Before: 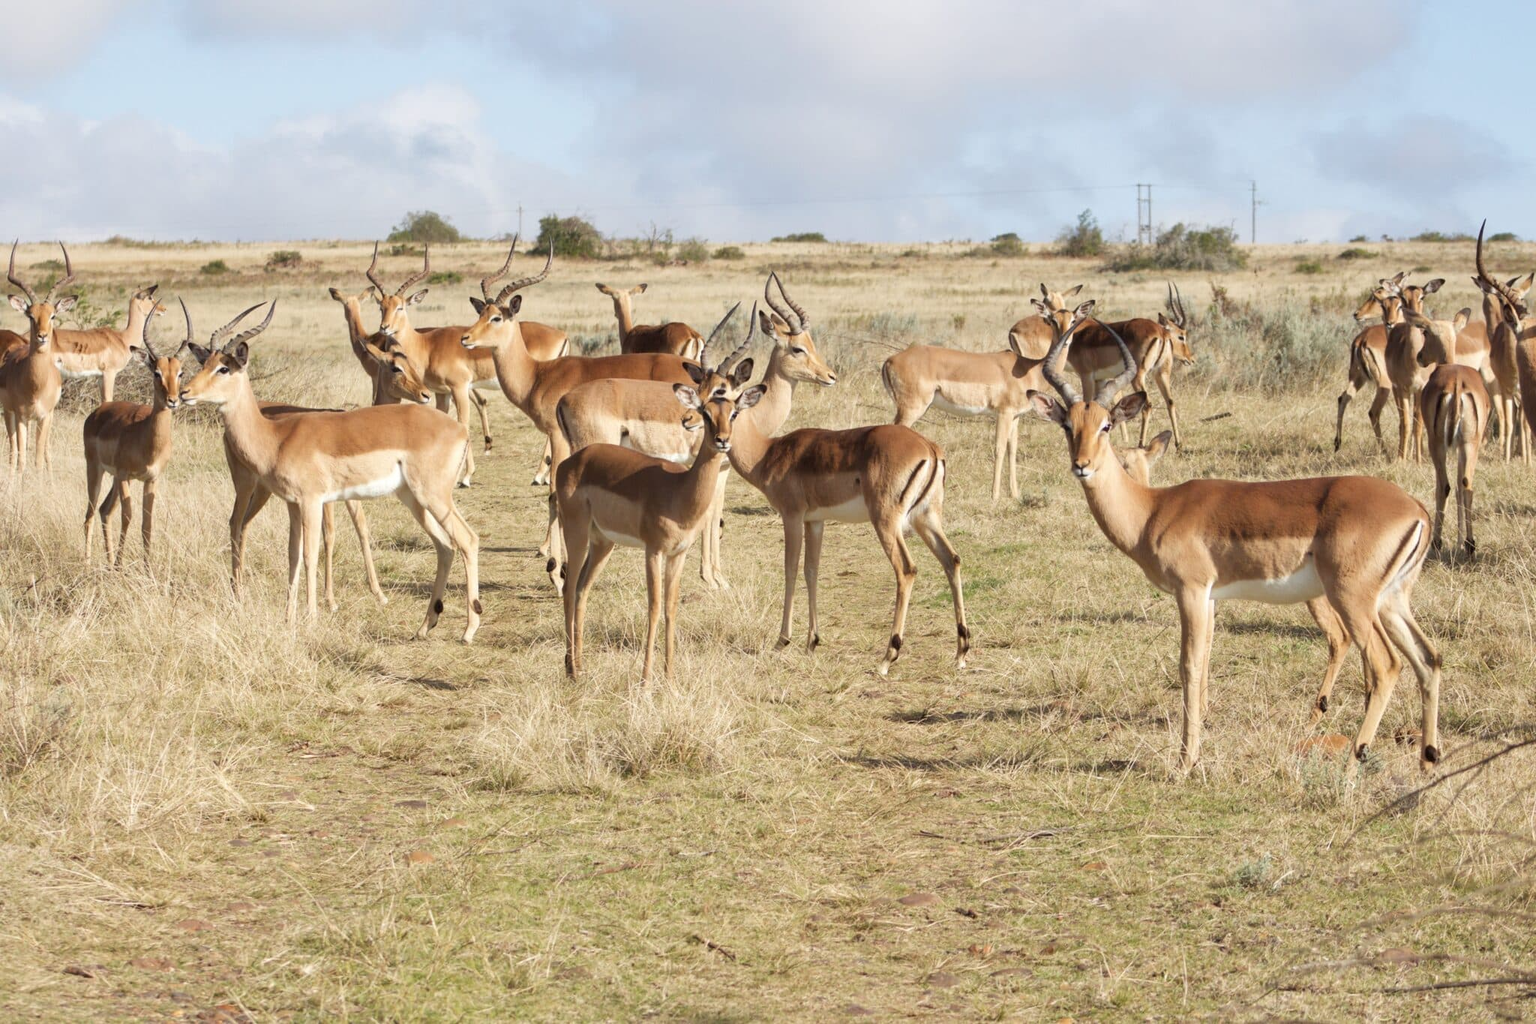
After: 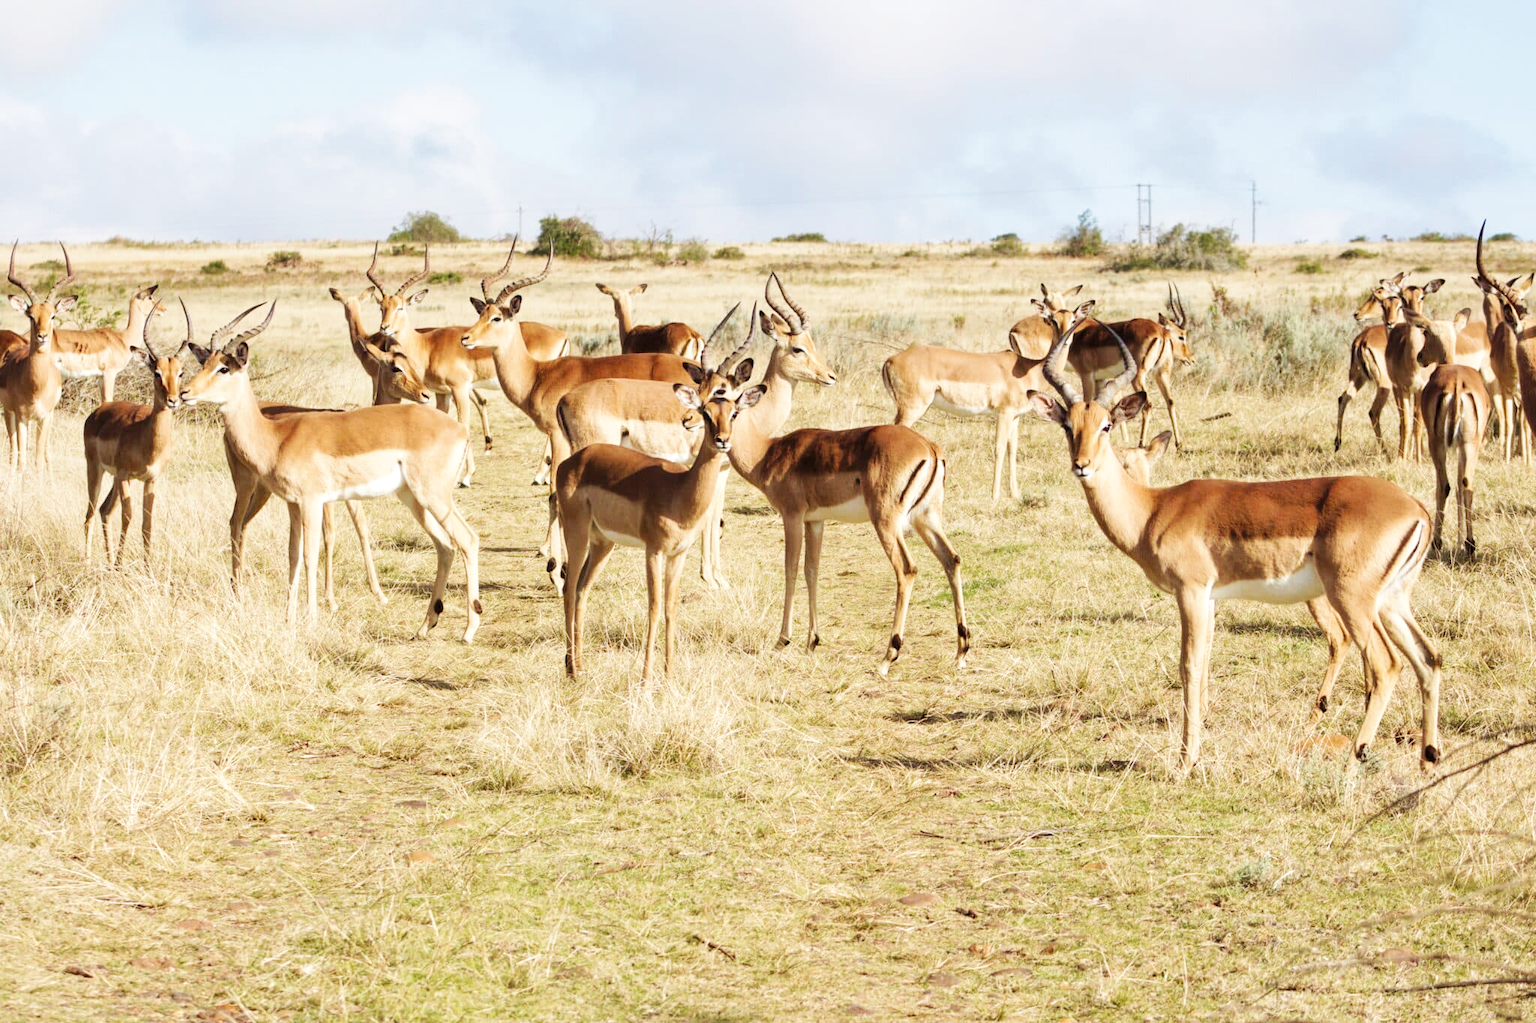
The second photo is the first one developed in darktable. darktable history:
local contrast: highlights 103%, shadows 97%, detail 119%, midtone range 0.2
velvia: on, module defaults
base curve: curves: ch0 [(0, 0) (0.032, 0.025) (0.121, 0.166) (0.206, 0.329) (0.605, 0.79) (1, 1)], preserve colors none
